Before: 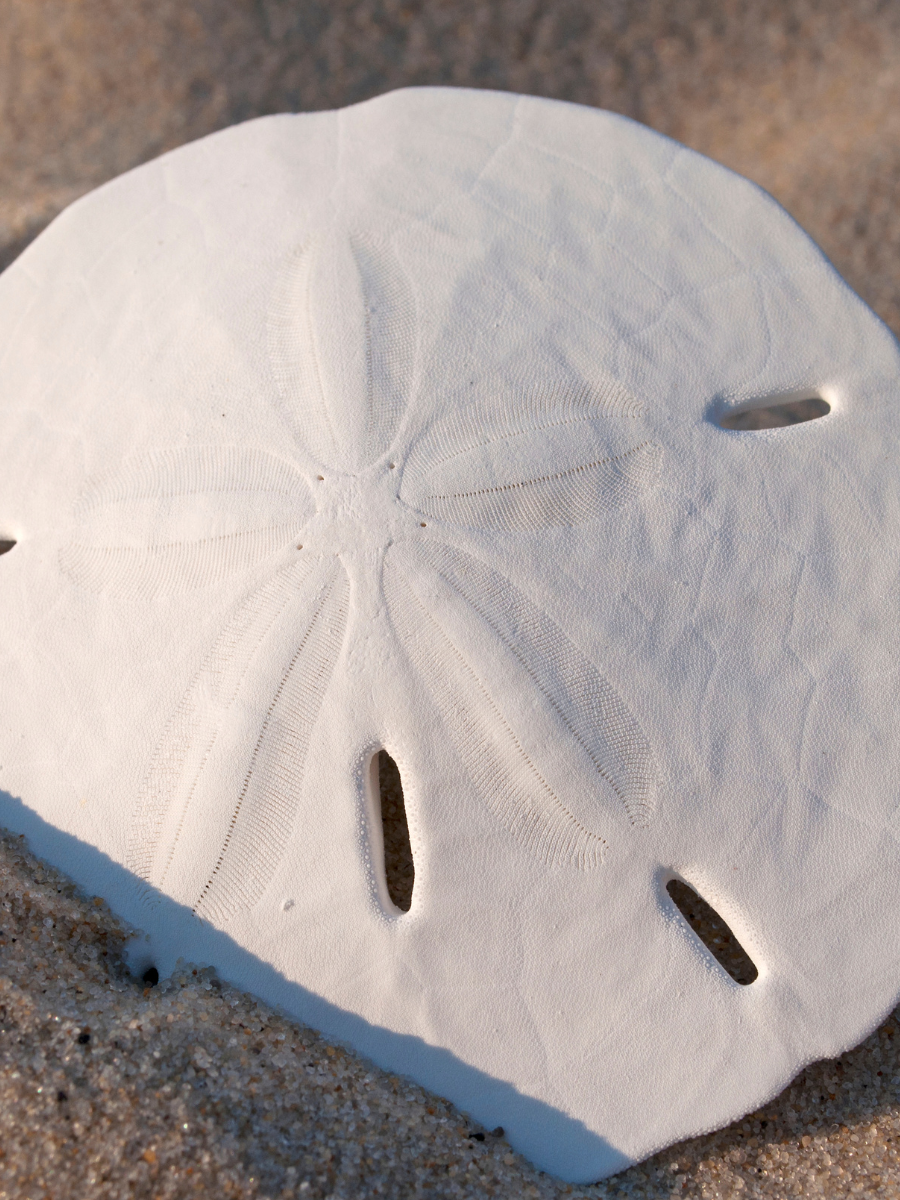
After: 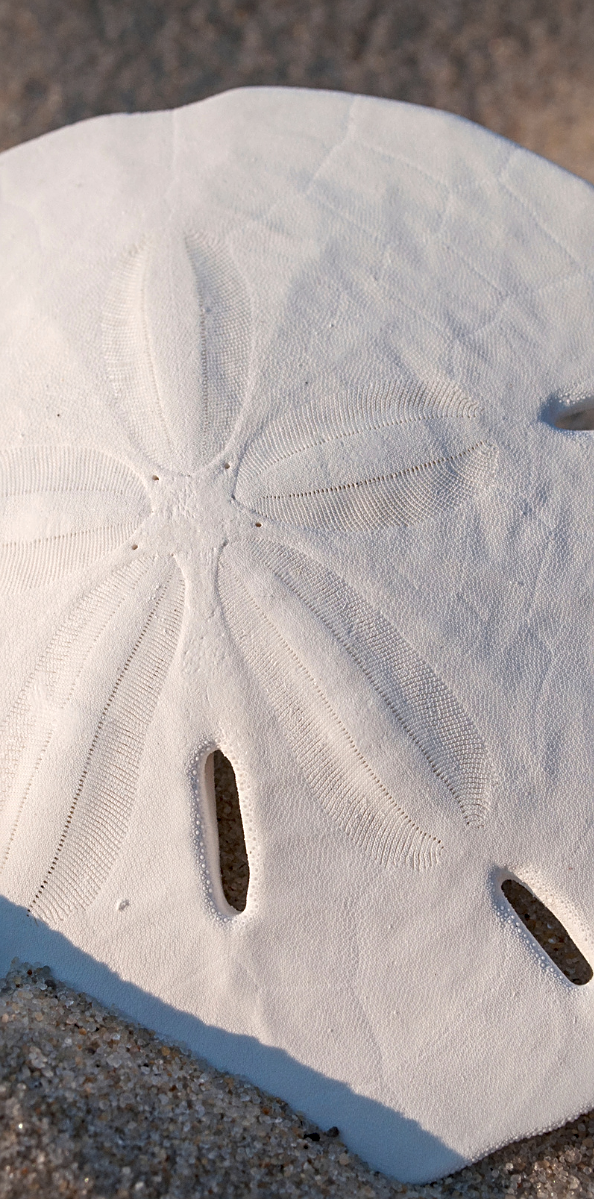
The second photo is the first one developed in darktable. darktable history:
sharpen: on, module defaults
vignetting: fall-off radius 60.92%
crop and rotate: left 18.442%, right 15.508%
local contrast: on, module defaults
